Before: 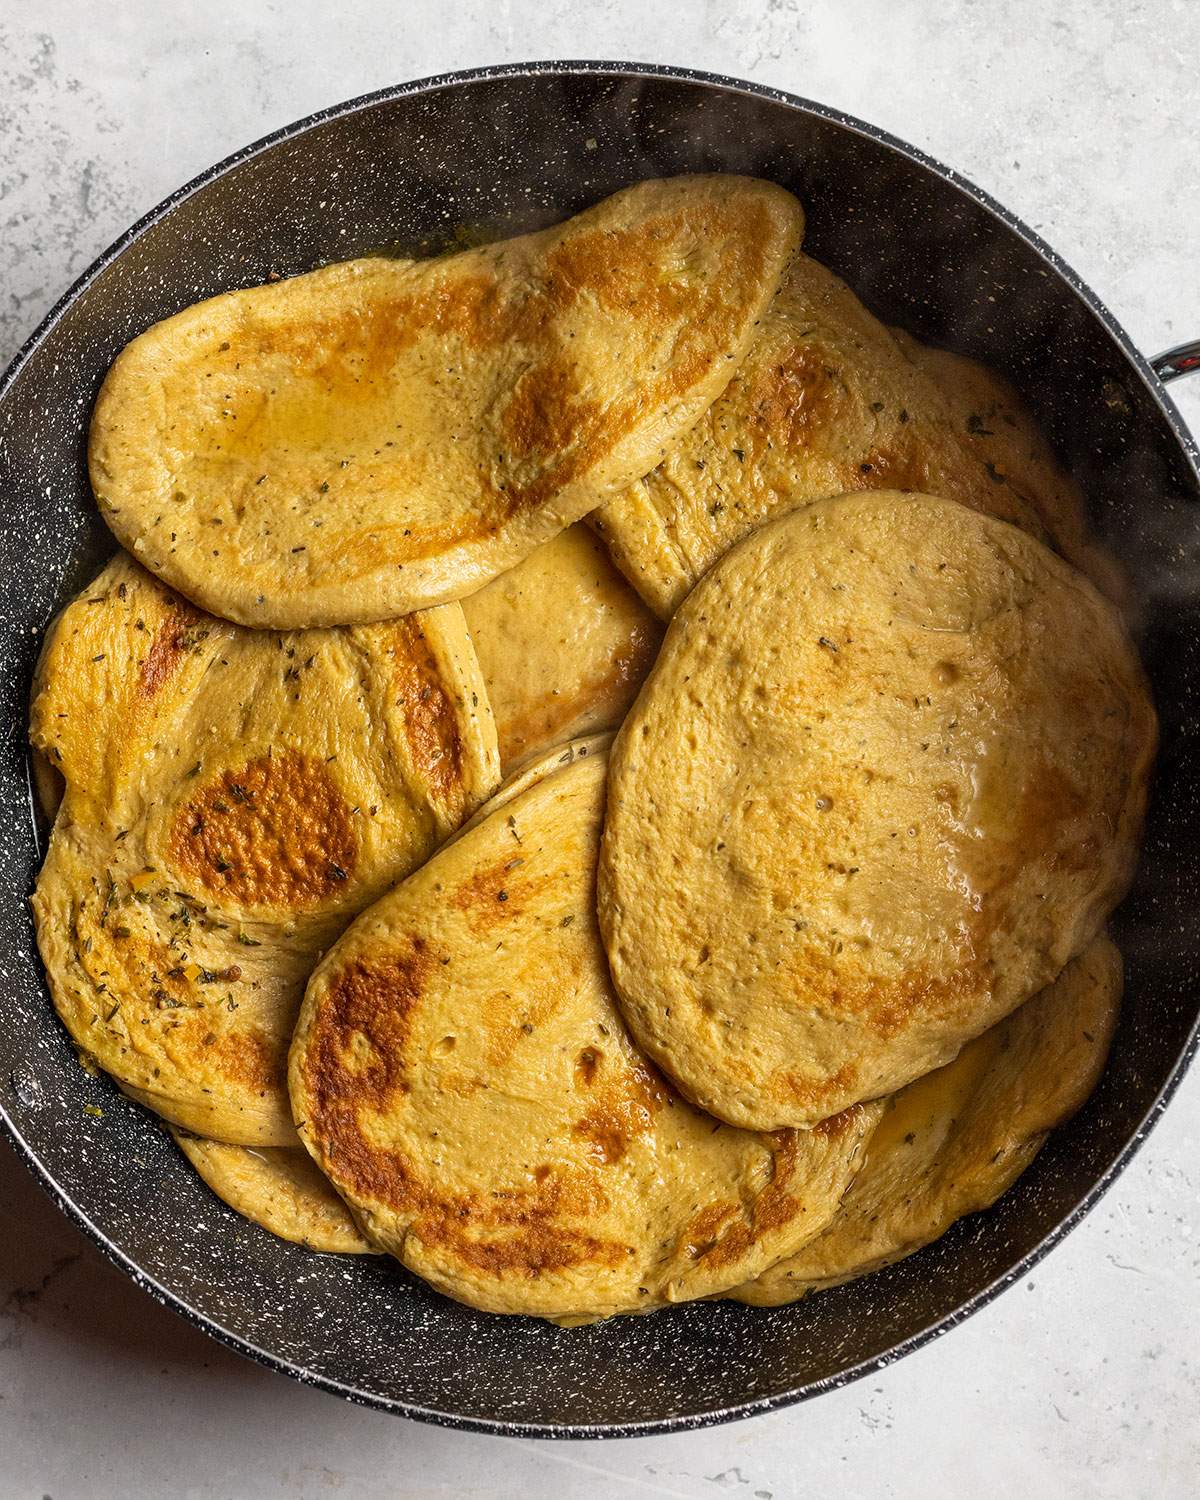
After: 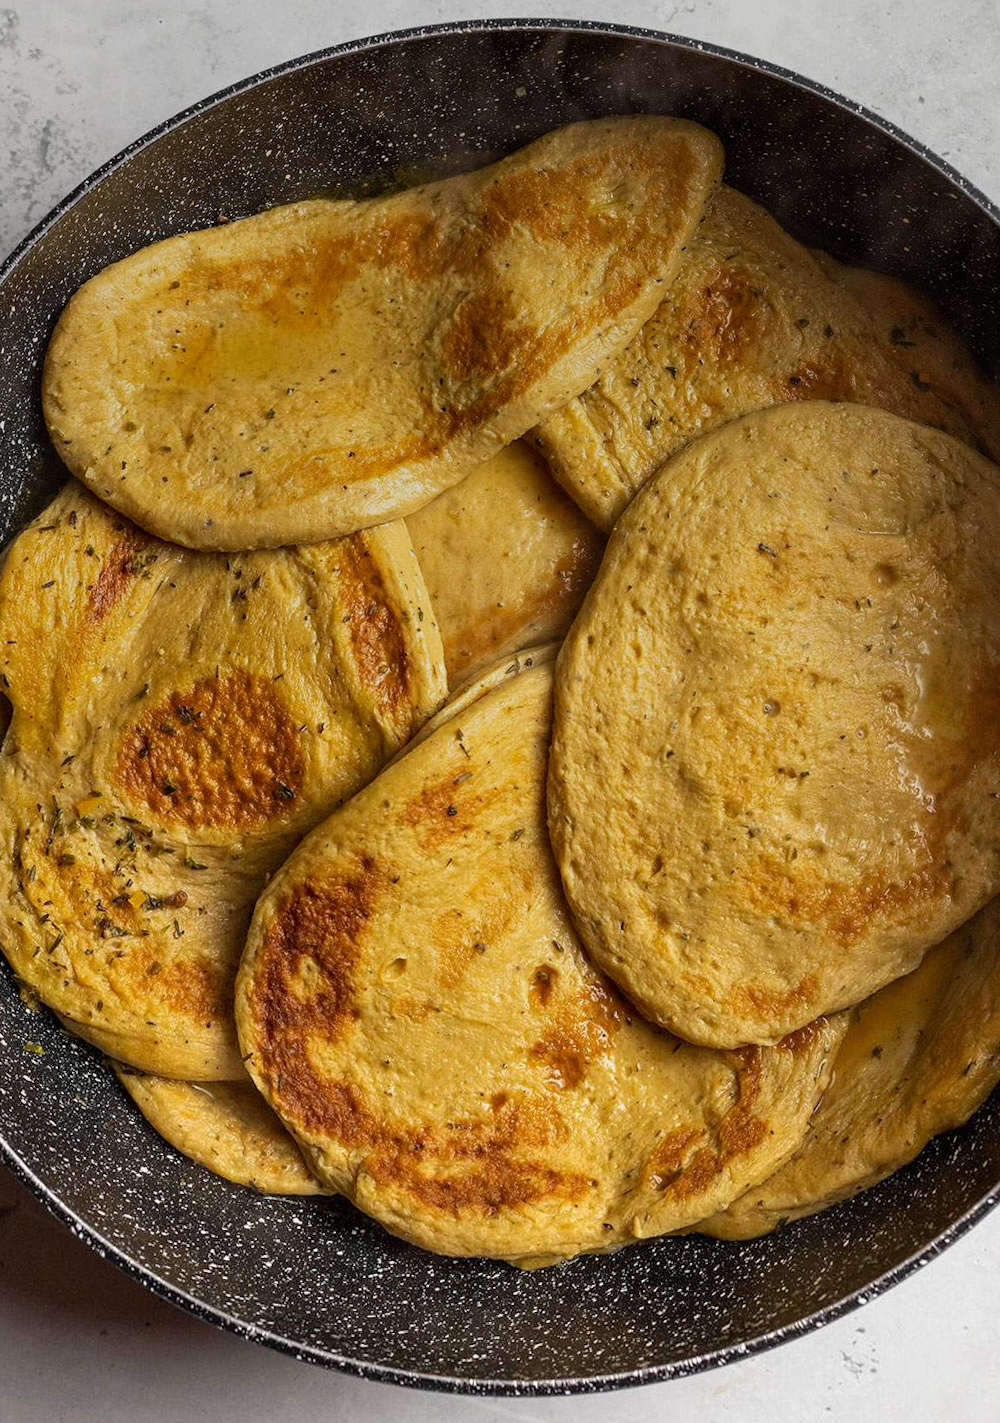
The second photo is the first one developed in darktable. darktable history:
graduated density: rotation -0.352°, offset 57.64
crop and rotate: left 1.088%, right 8.807%
rotate and perspective: rotation -1.68°, lens shift (vertical) -0.146, crop left 0.049, crop right 0.912, crop top 0.032, crop bottom 0.96
